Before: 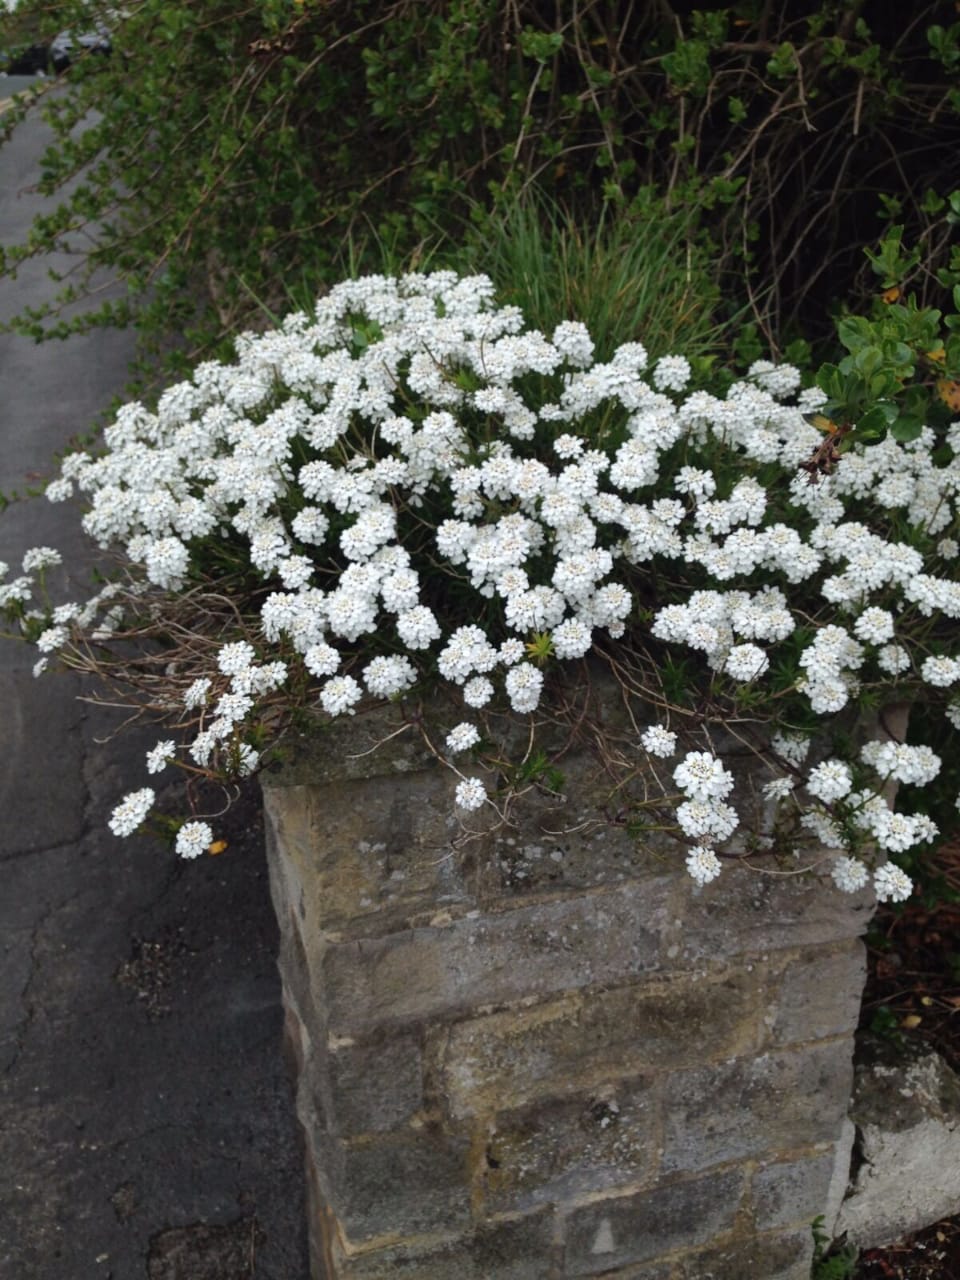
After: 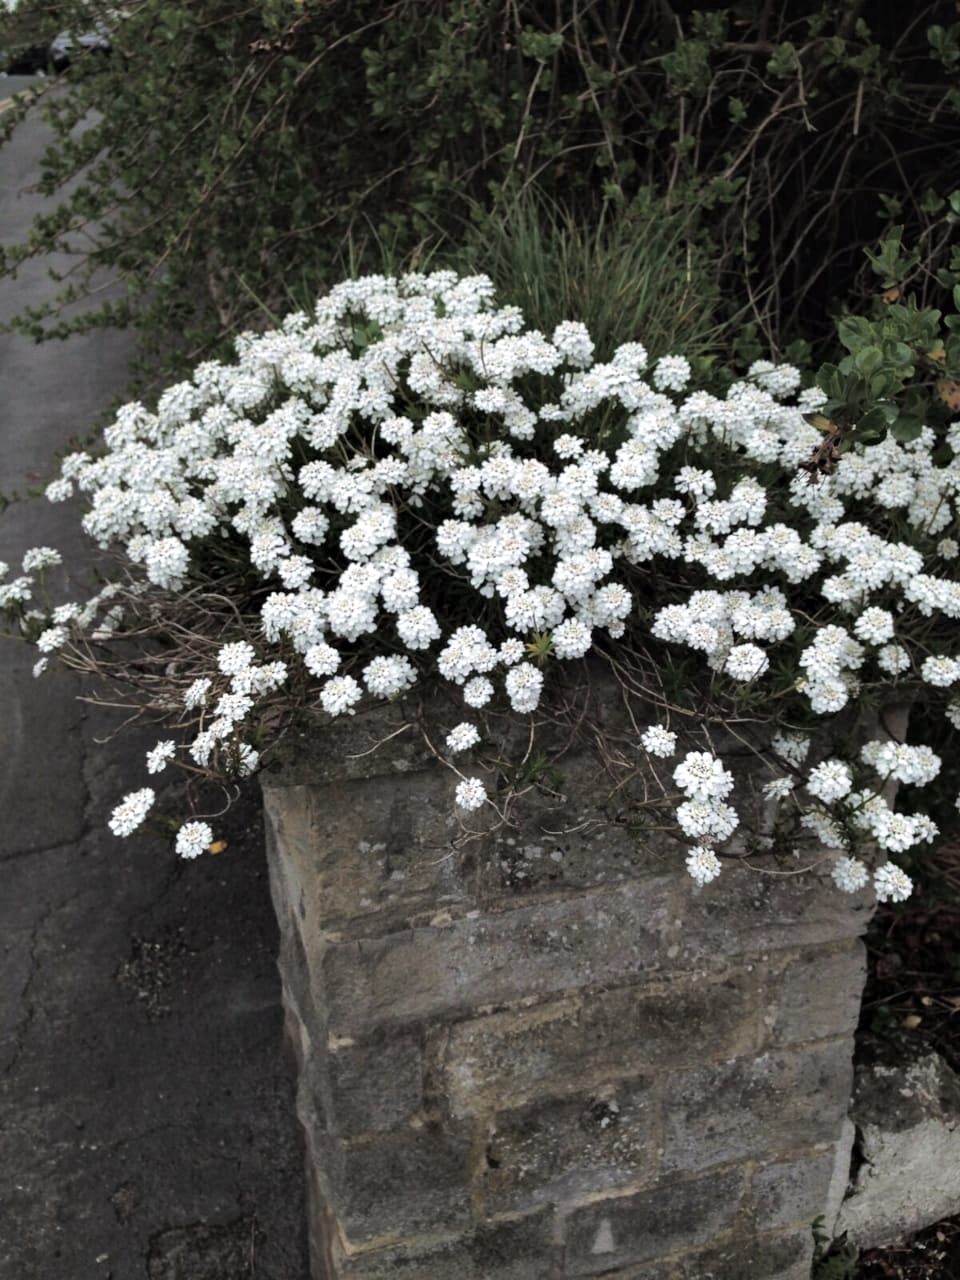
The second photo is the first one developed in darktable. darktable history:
contrast equalizer: octaves 7, y [[0.6 ×6], [0.55 ×6], [0 ×6], [0 ×6], [0 ×6]], mix 0.3
split-toning: shadows › hue 36°, shadows › saturation 0.05, highlights › hue 10.8°, highlights › saturation 0.15, compress 40%
